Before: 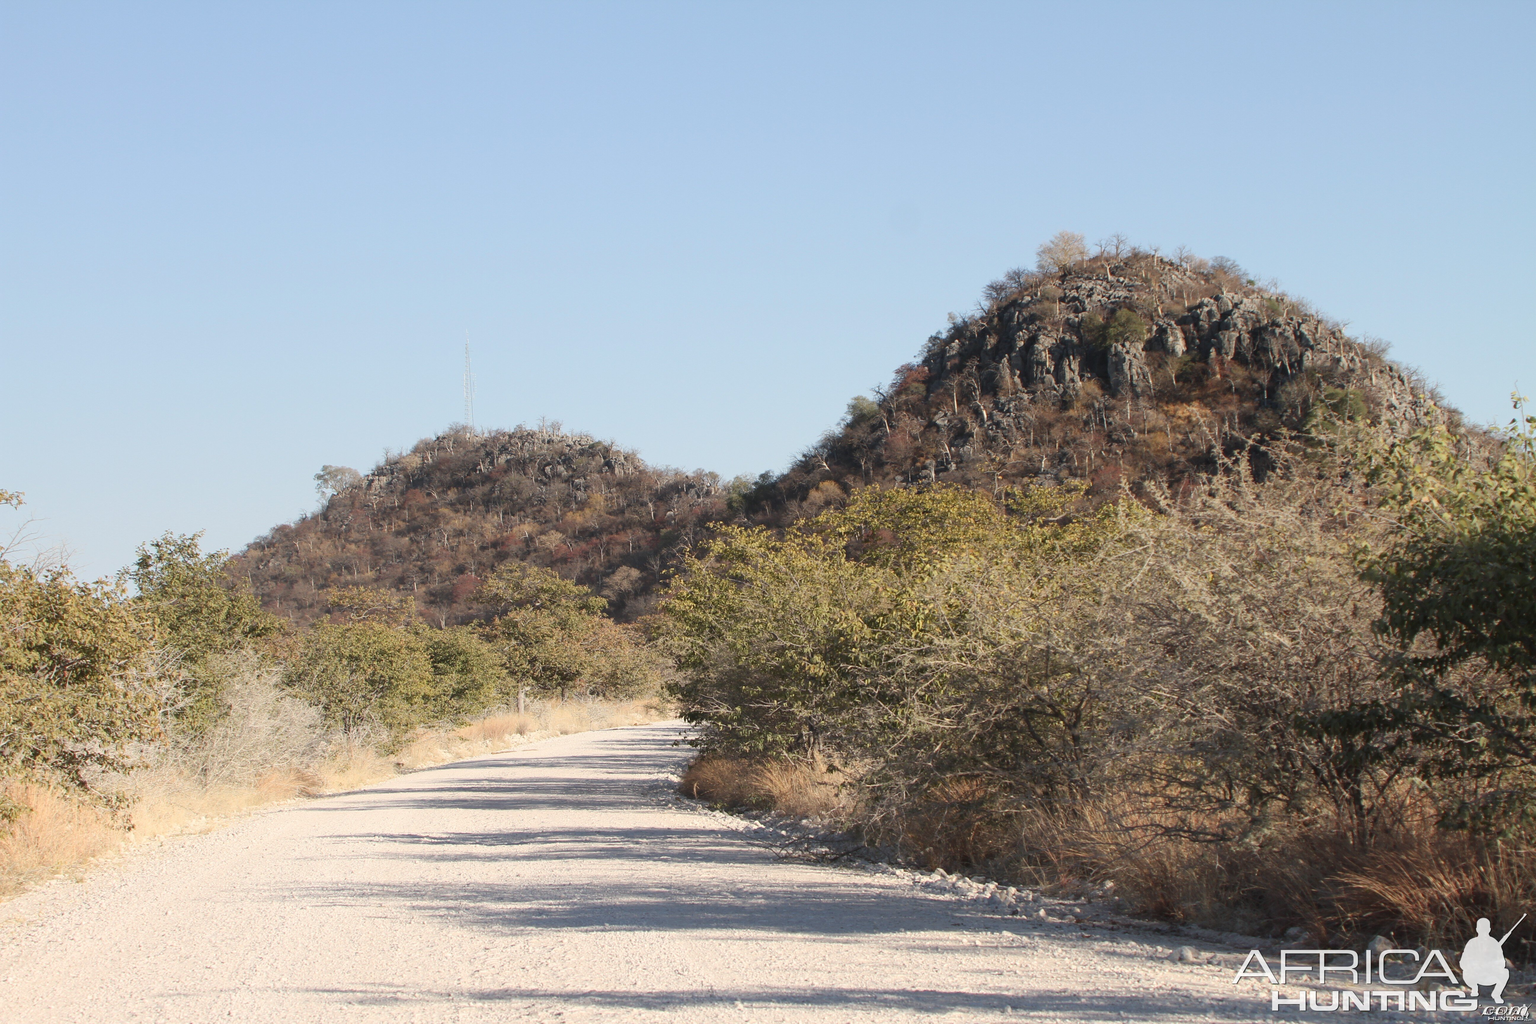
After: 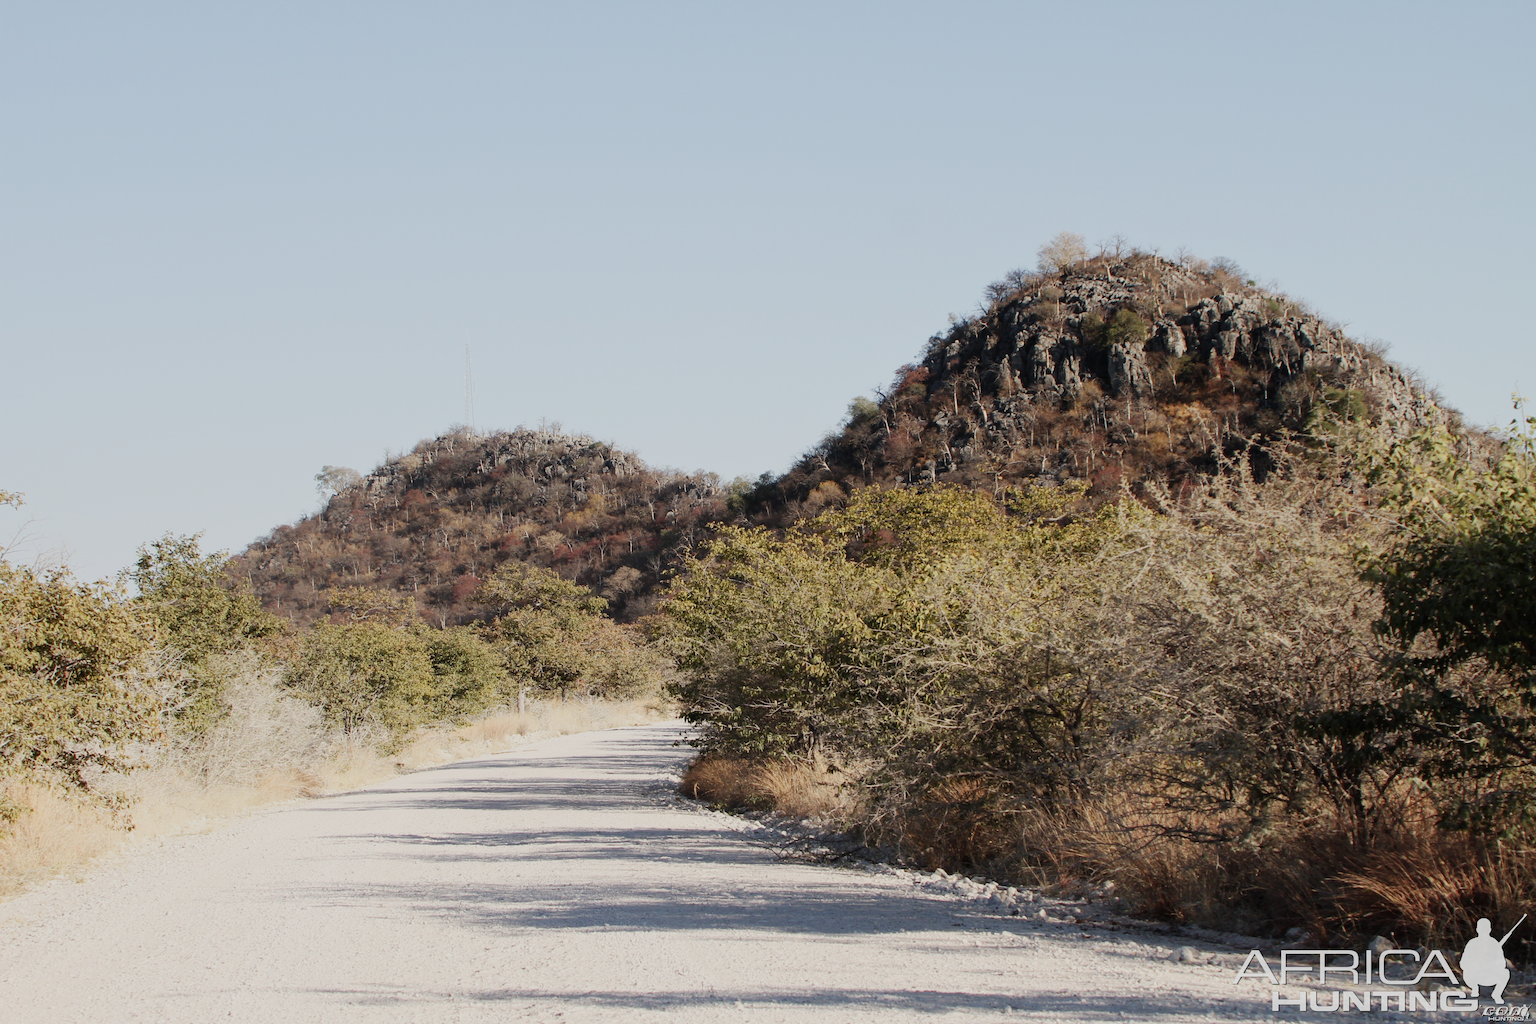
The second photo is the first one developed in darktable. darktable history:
tone equalizer: on, module defaults
sigmoid: skew -0.2, preserve hue 0%, red attenuation 0.1, red rotation 0.035, green attenuation 0.1, green rotation -0.017, blue attenuation 0.15, blue rotation -0.052, base primaries Rec2020
